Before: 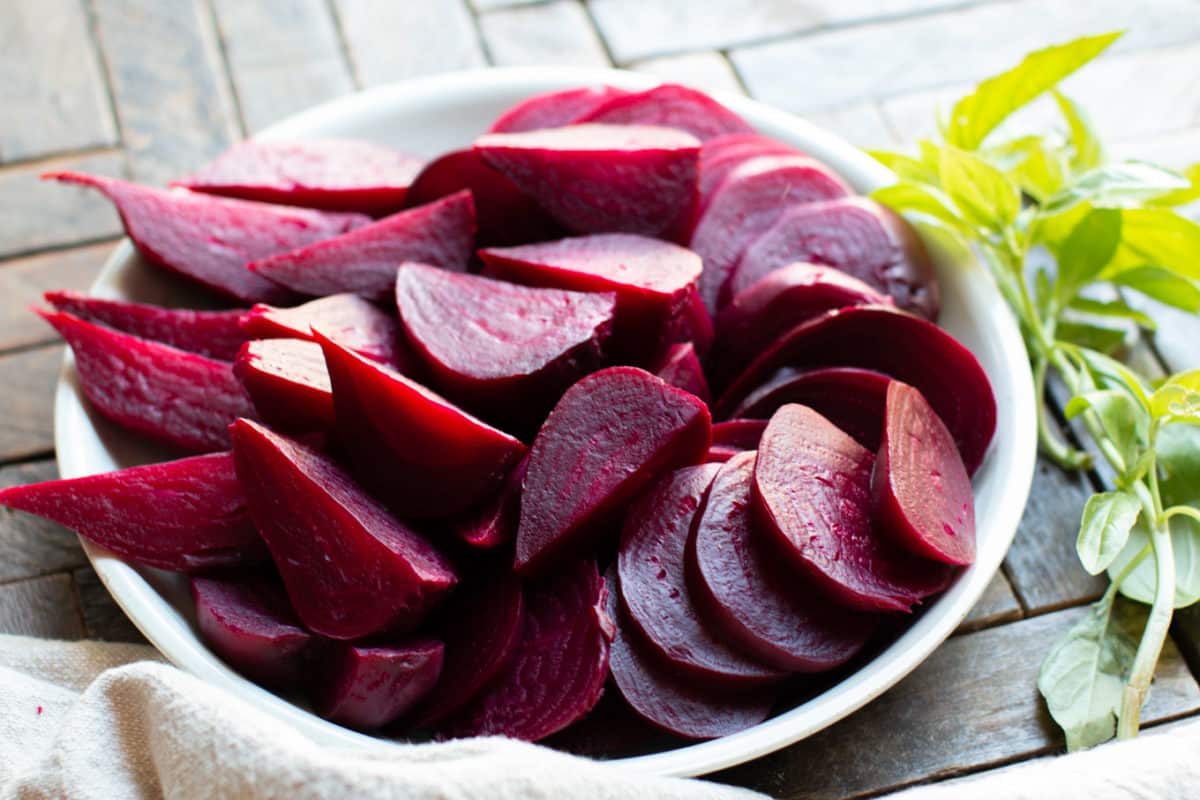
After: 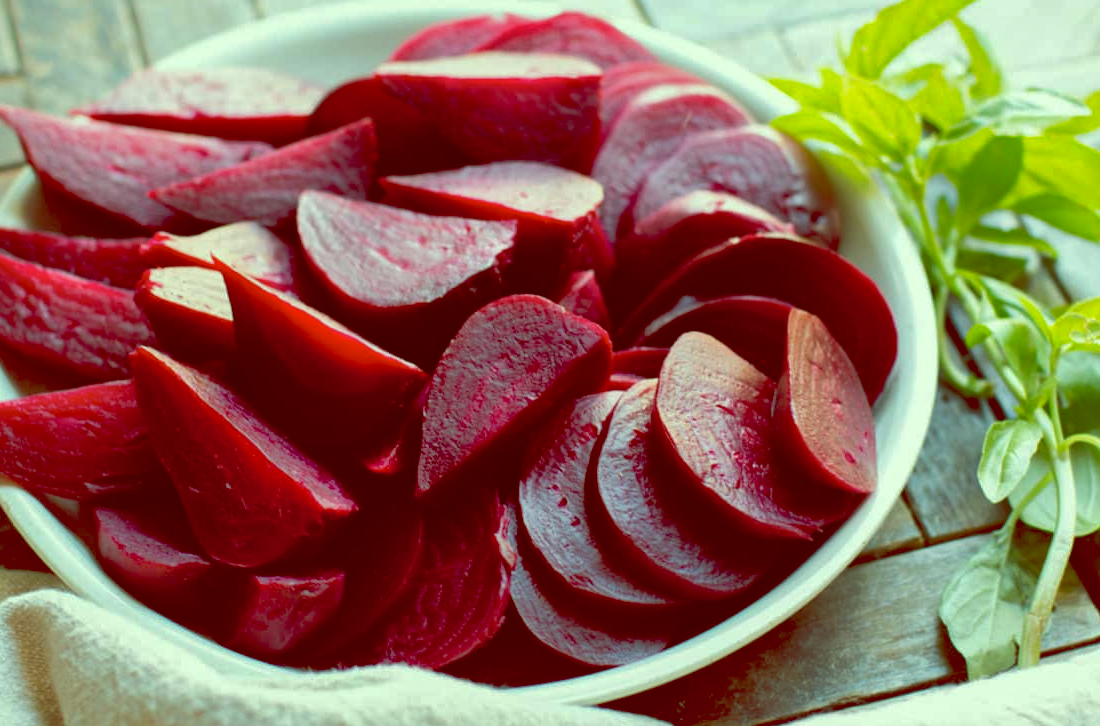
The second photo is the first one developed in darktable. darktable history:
crop and rotate: left 8.262%, top 9.226%
shadows and highlights: on, module defaults
color balance: lift [1, 1.015, 0.987, 0.985], gamma [1, 0.959, 1.042, 0.958], gain [0.927, 0.938, 1.072, 0.928], contrast 1.5%
local contrast: mode bilateral grid, contrast 20, coarseness 50, detail 120%, midtone range 0.2
